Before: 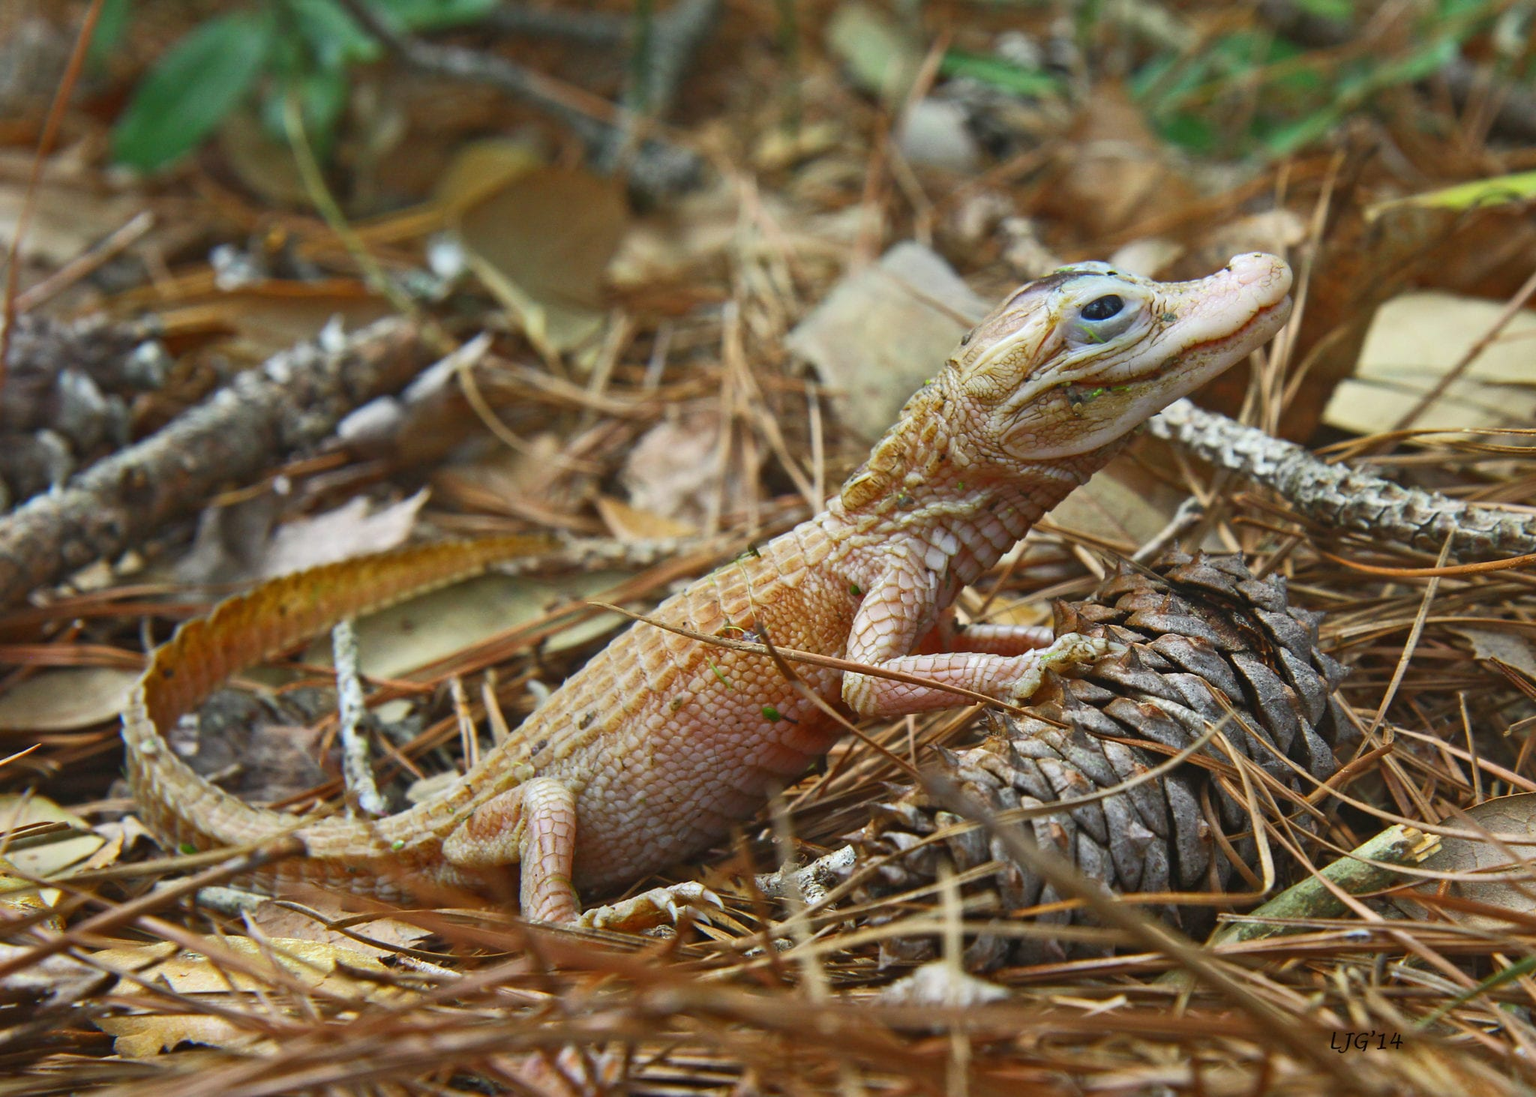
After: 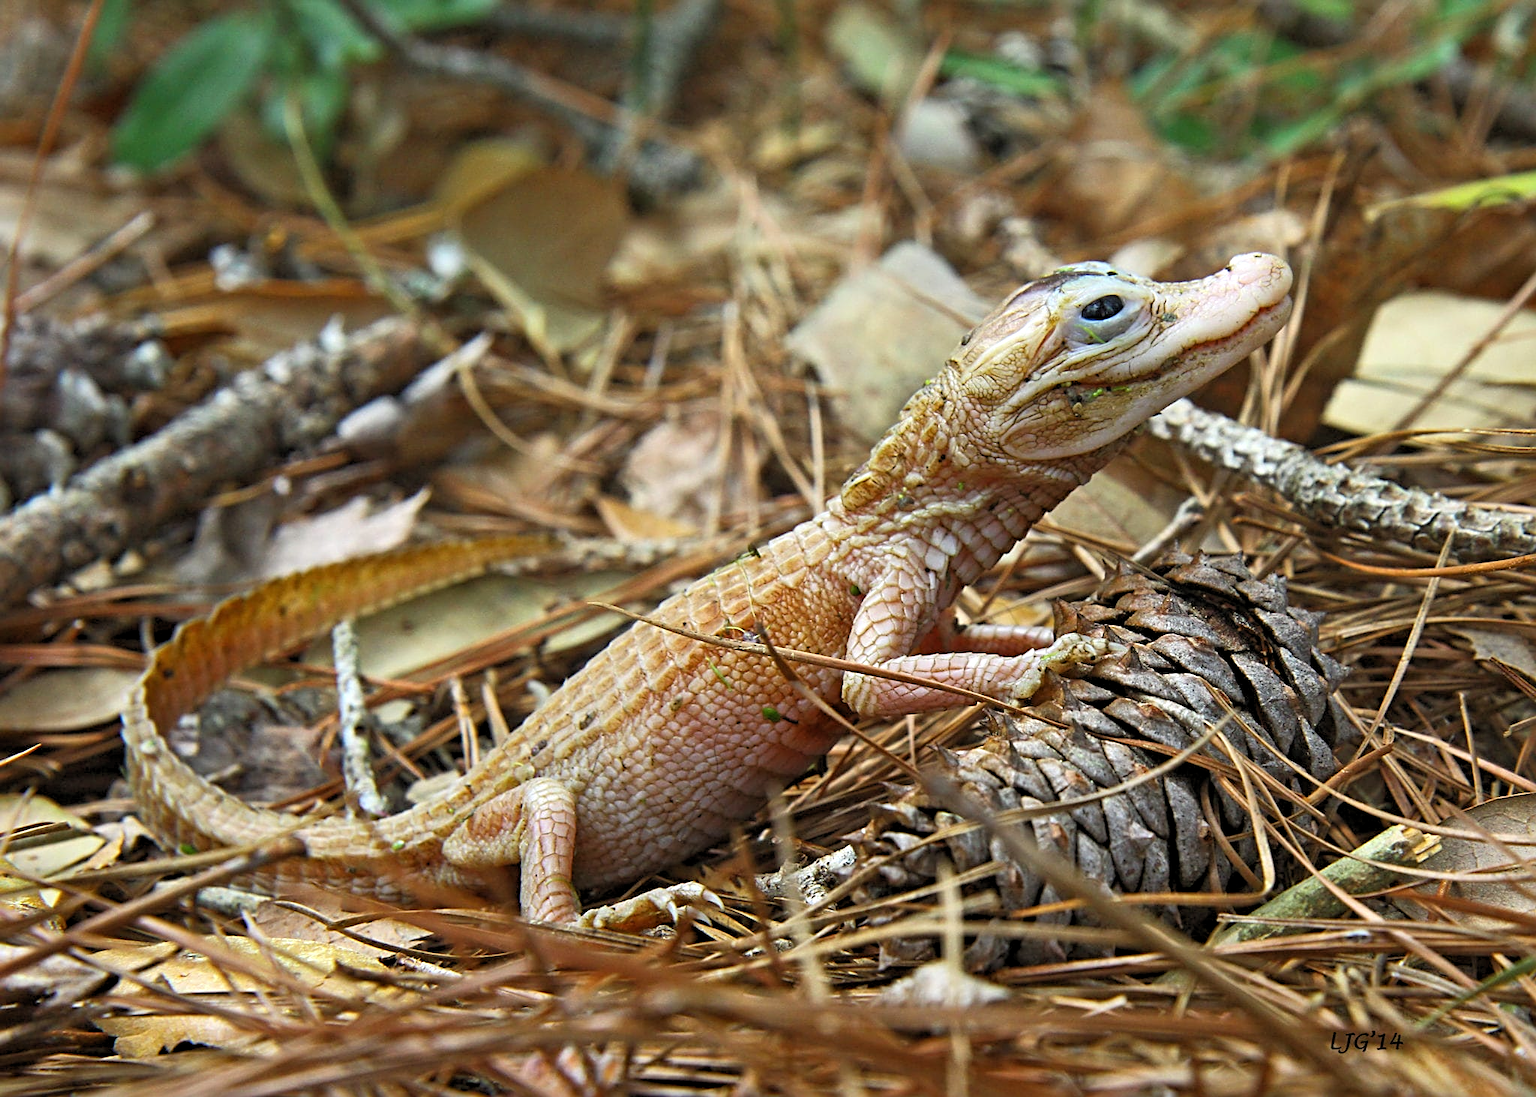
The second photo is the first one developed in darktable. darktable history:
rgb levels: levels [[0.01, 0.419, 0.839], [0, 0.5, 1], [0, 0.5, 1]]
sharpen: radius 3.119
